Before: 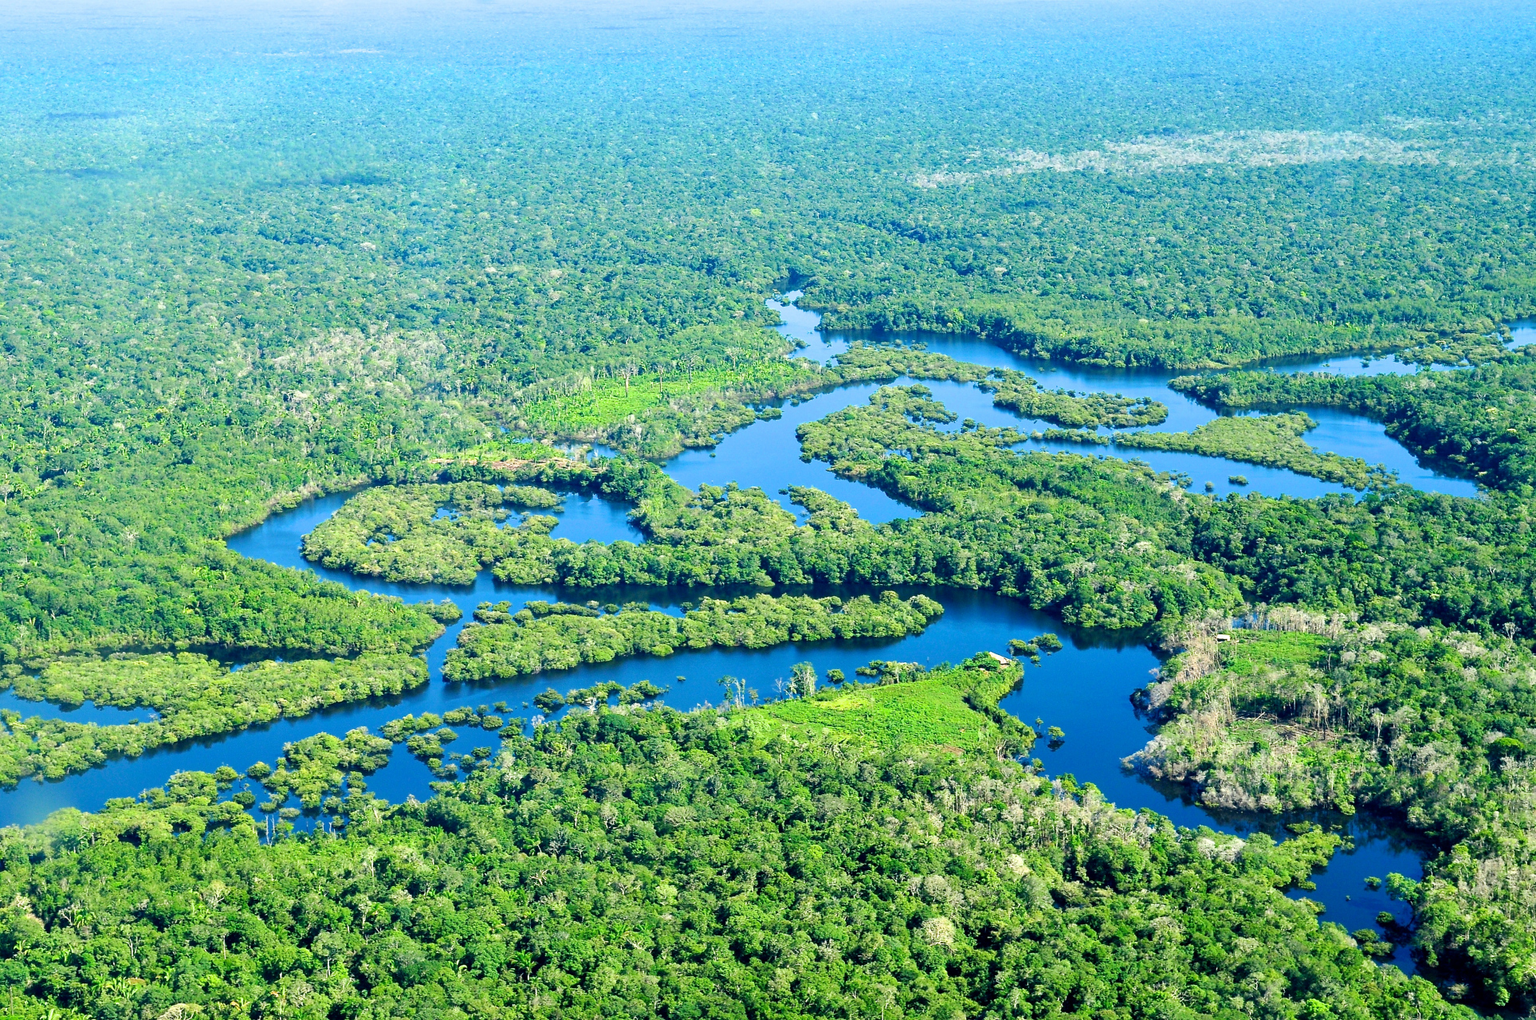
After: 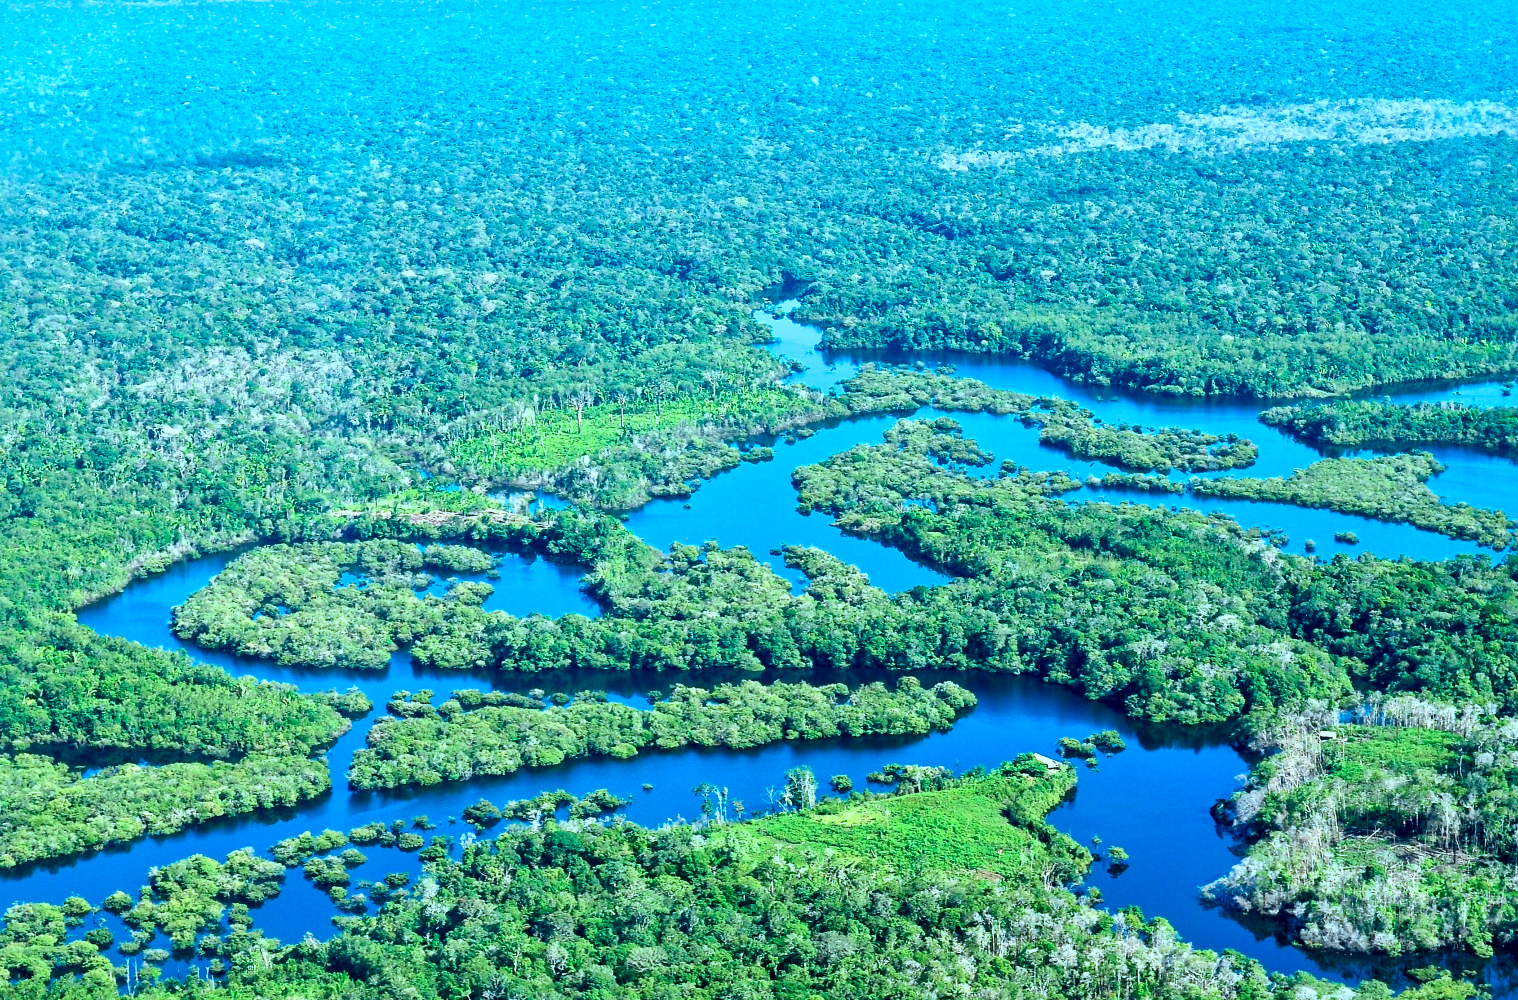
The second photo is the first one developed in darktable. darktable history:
crop and rotate: left 10.77%, top 5.1%, right 10.41%, bottom 16.76%
local contrast: mode bilateral grid, contrast 20, coarseness 20, detail 150%, midtone range 0.2
color correction: highlights a* -9.35, highlights b* -23.15
white balance: red 0.983, blue 1.036
vibrance: vibrance 20%
